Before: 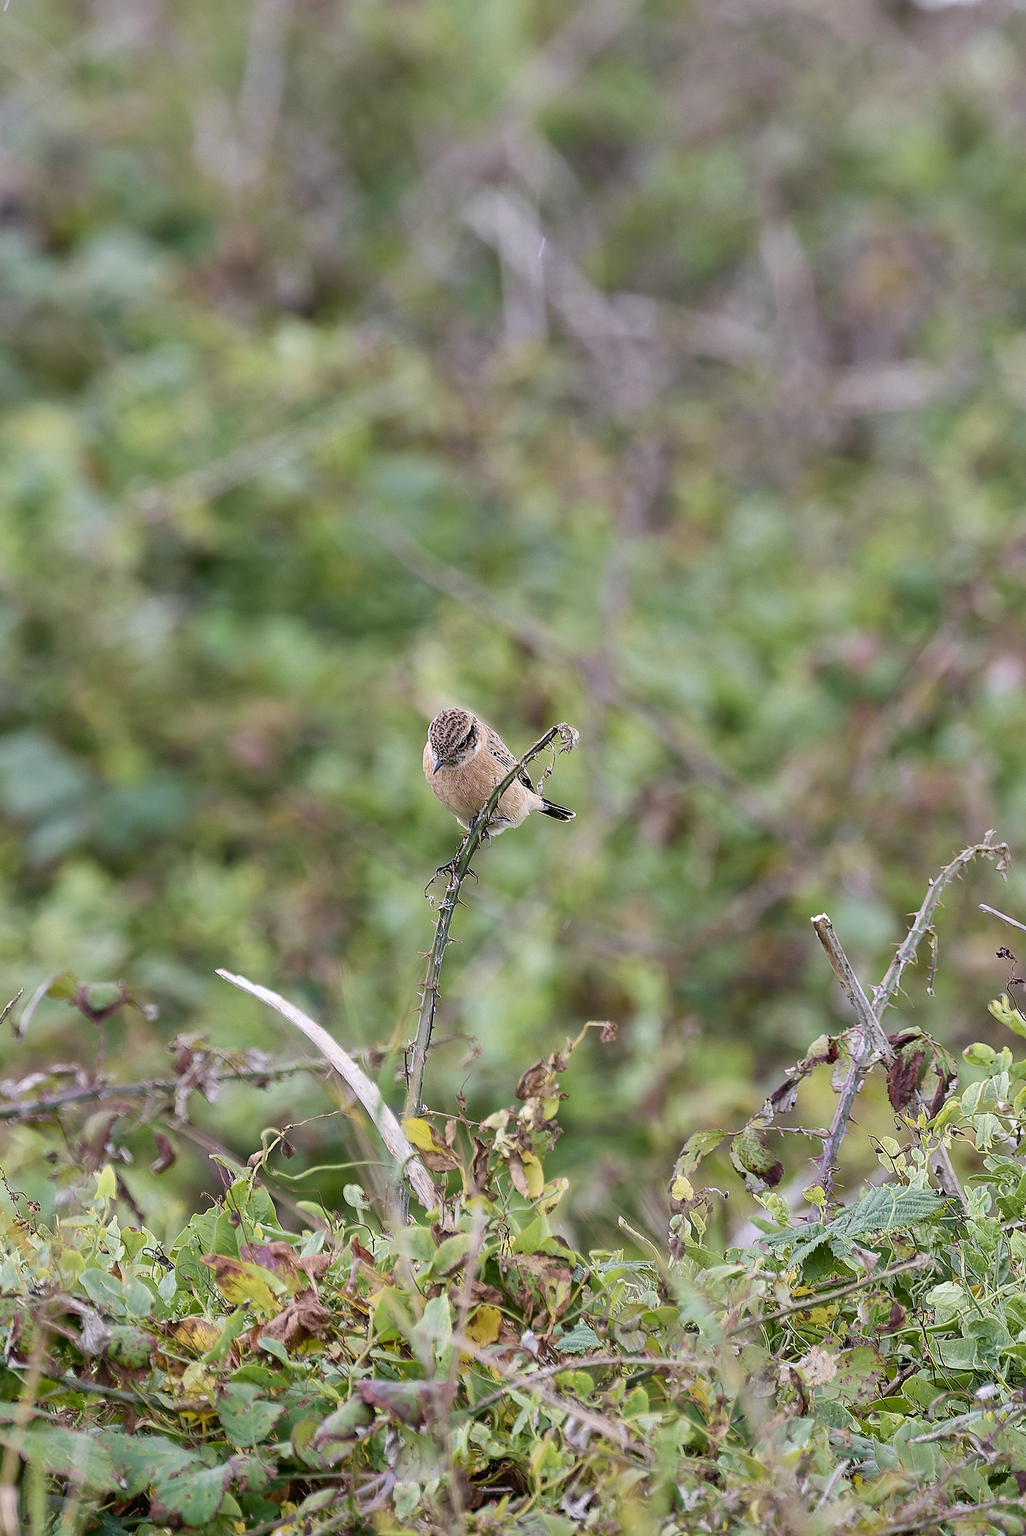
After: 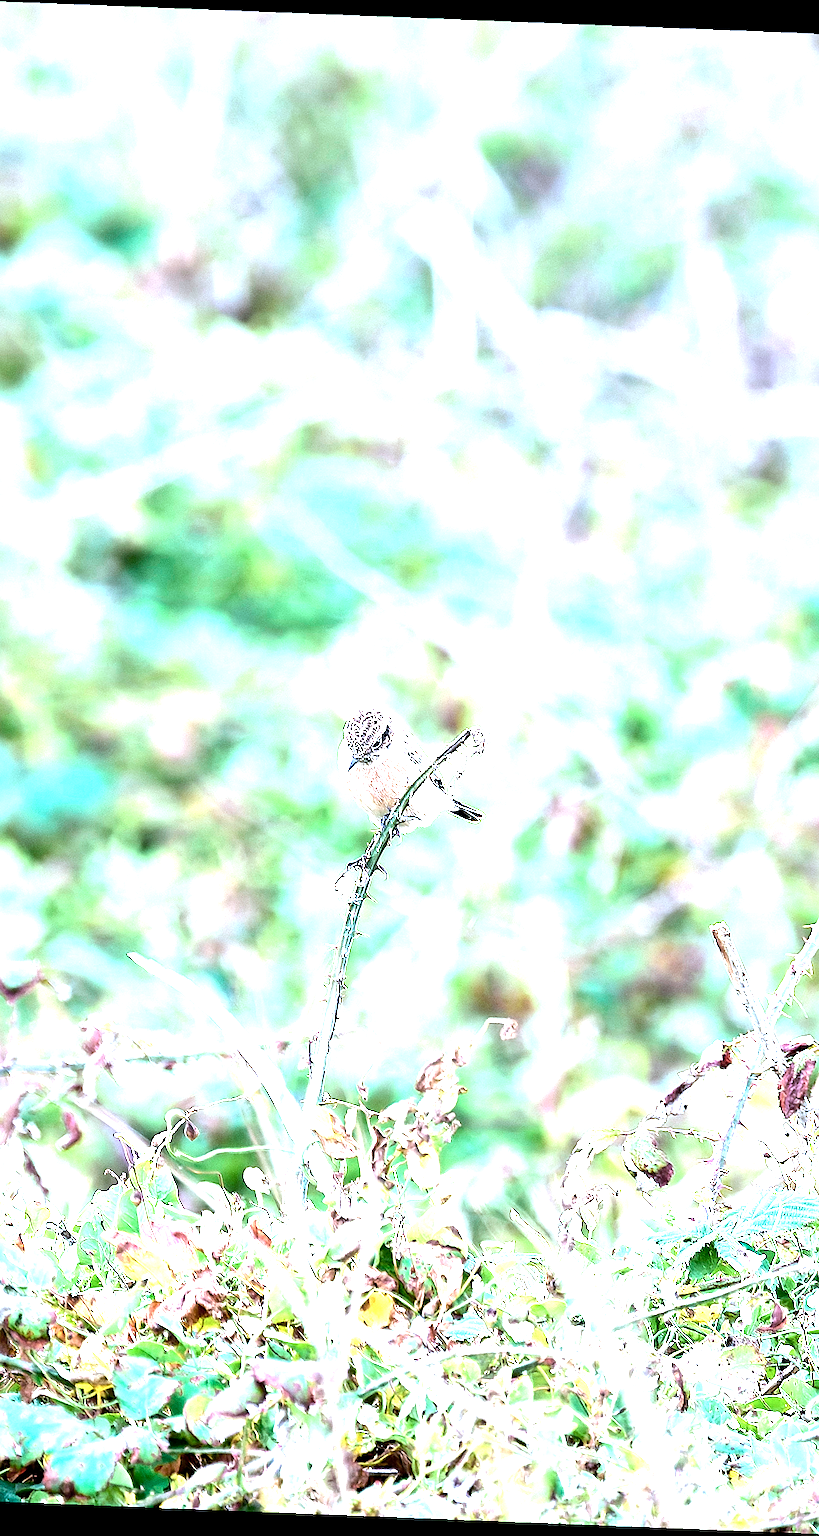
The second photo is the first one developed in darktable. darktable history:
sharpen: radius 1.559, amount 0.373, threshold 1.271
rotate and perspective: rotation 2.27°, automatic cropping off
color correction: highlights a* -9.35, highlights b* -23.15
crop: left 9.88%, right 12.664%
tone equalizer: -8 EV -0.75 EV, -7 EV -0.7 EV, -6 EV -0.6 EV, -5 EV -0.4 EV, -3 EV 0.4 EV, -2 EV 0.6 EV, -1 EV 0.7 EV, +0 EV 0.75 EV, edges refinement/feathering 500, mask exposure compensation -1.57 EV, preserve details no
exposure: black level correction 0.001, exposure 1.822 EV, compensate exposure bias true, compensate highlight preservation false
